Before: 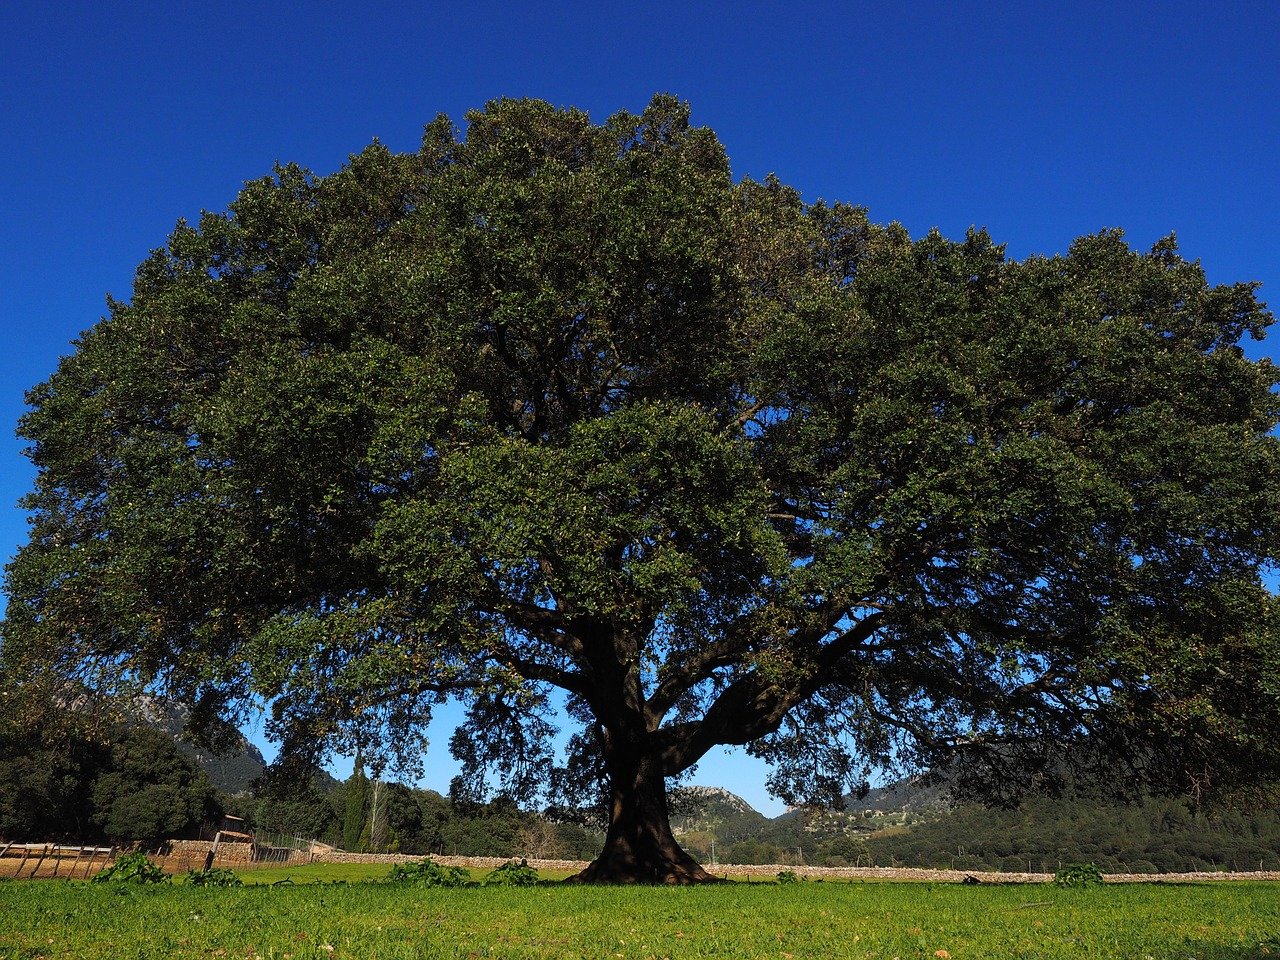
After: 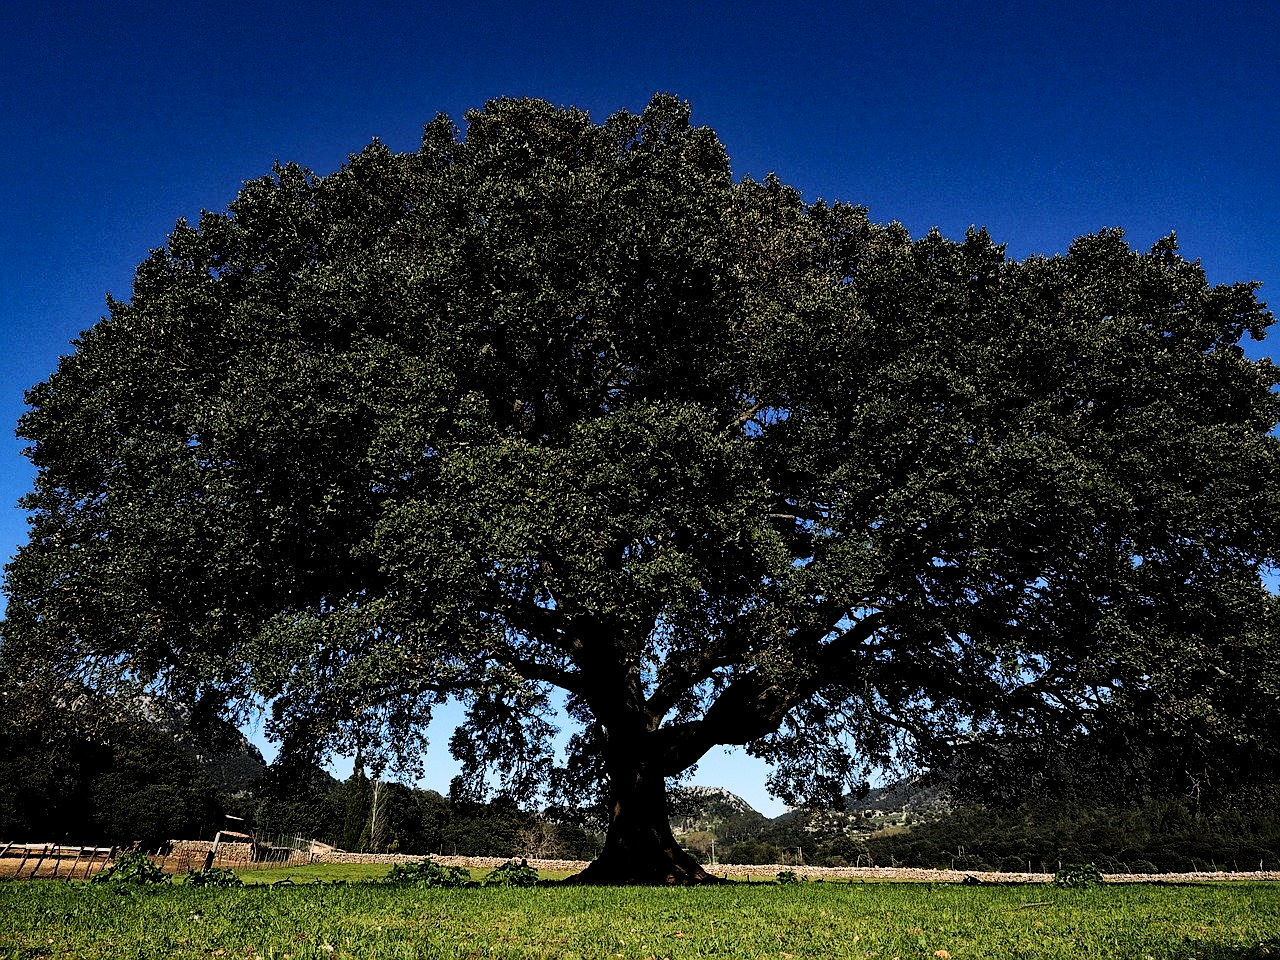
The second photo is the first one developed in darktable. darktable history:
sharpen: amount 0.202
contrast brightness saturation: contrast 0.219
filmic rgb: black relative exposure -5.03 EV, white relative exposure 3.55 EV, hardness 3.16, contrast 1.401, highlights saturation mix -49.99%
local contrast: mode bilateral grid, contrast 21, coarseness 50, detail 179%, midtone range 0.2
